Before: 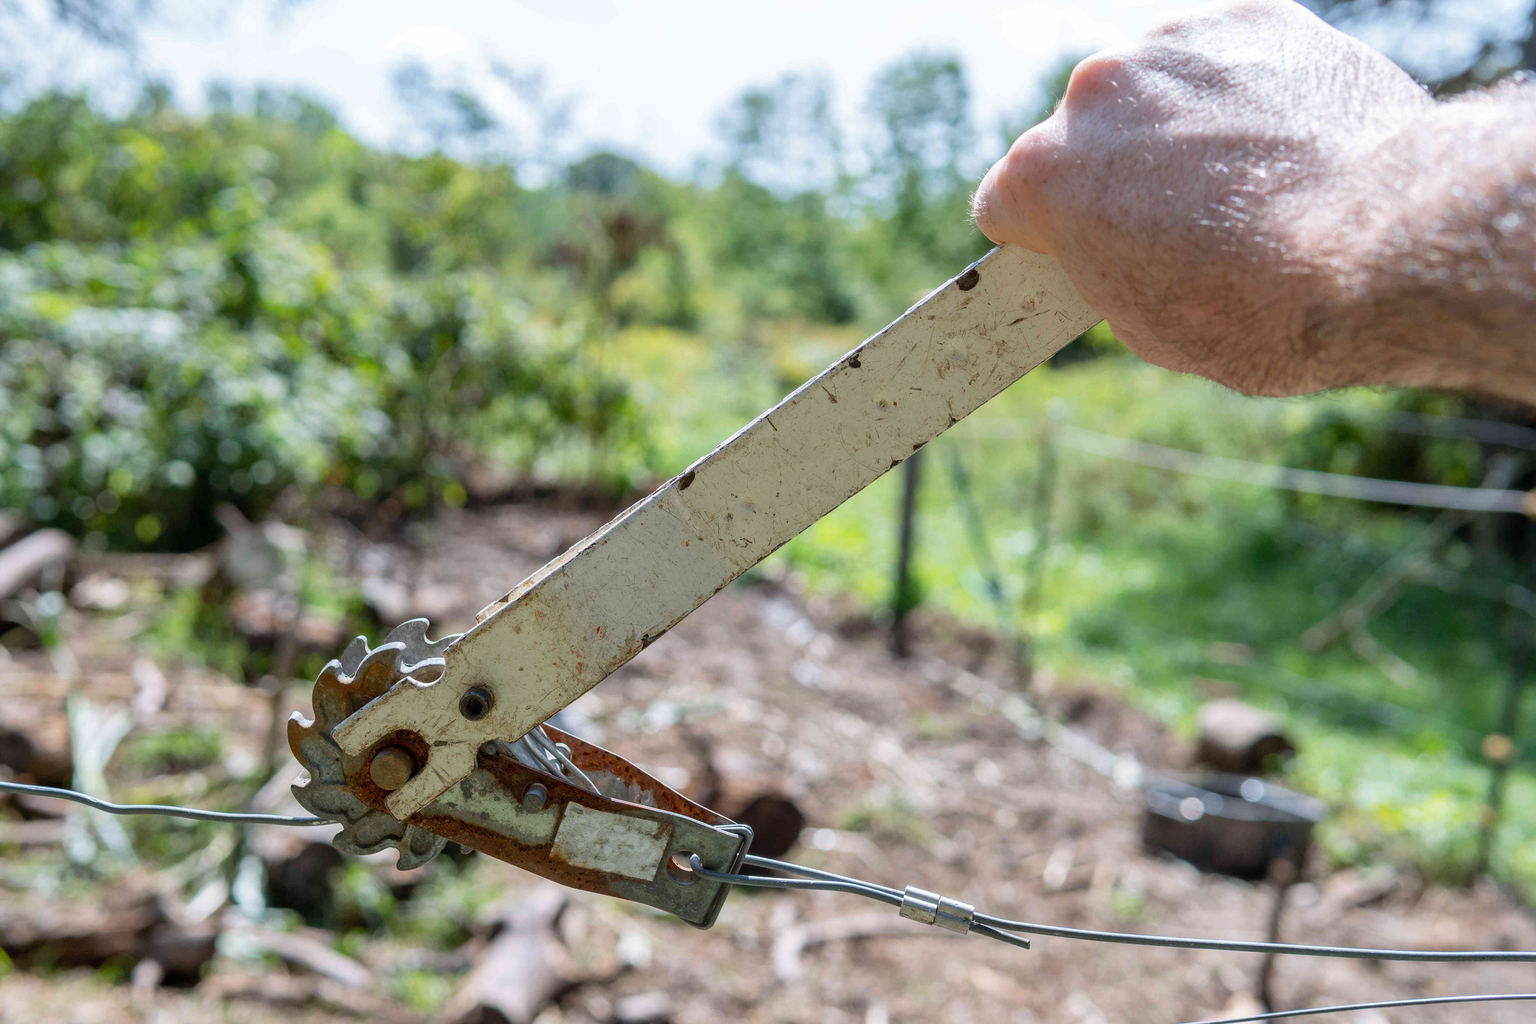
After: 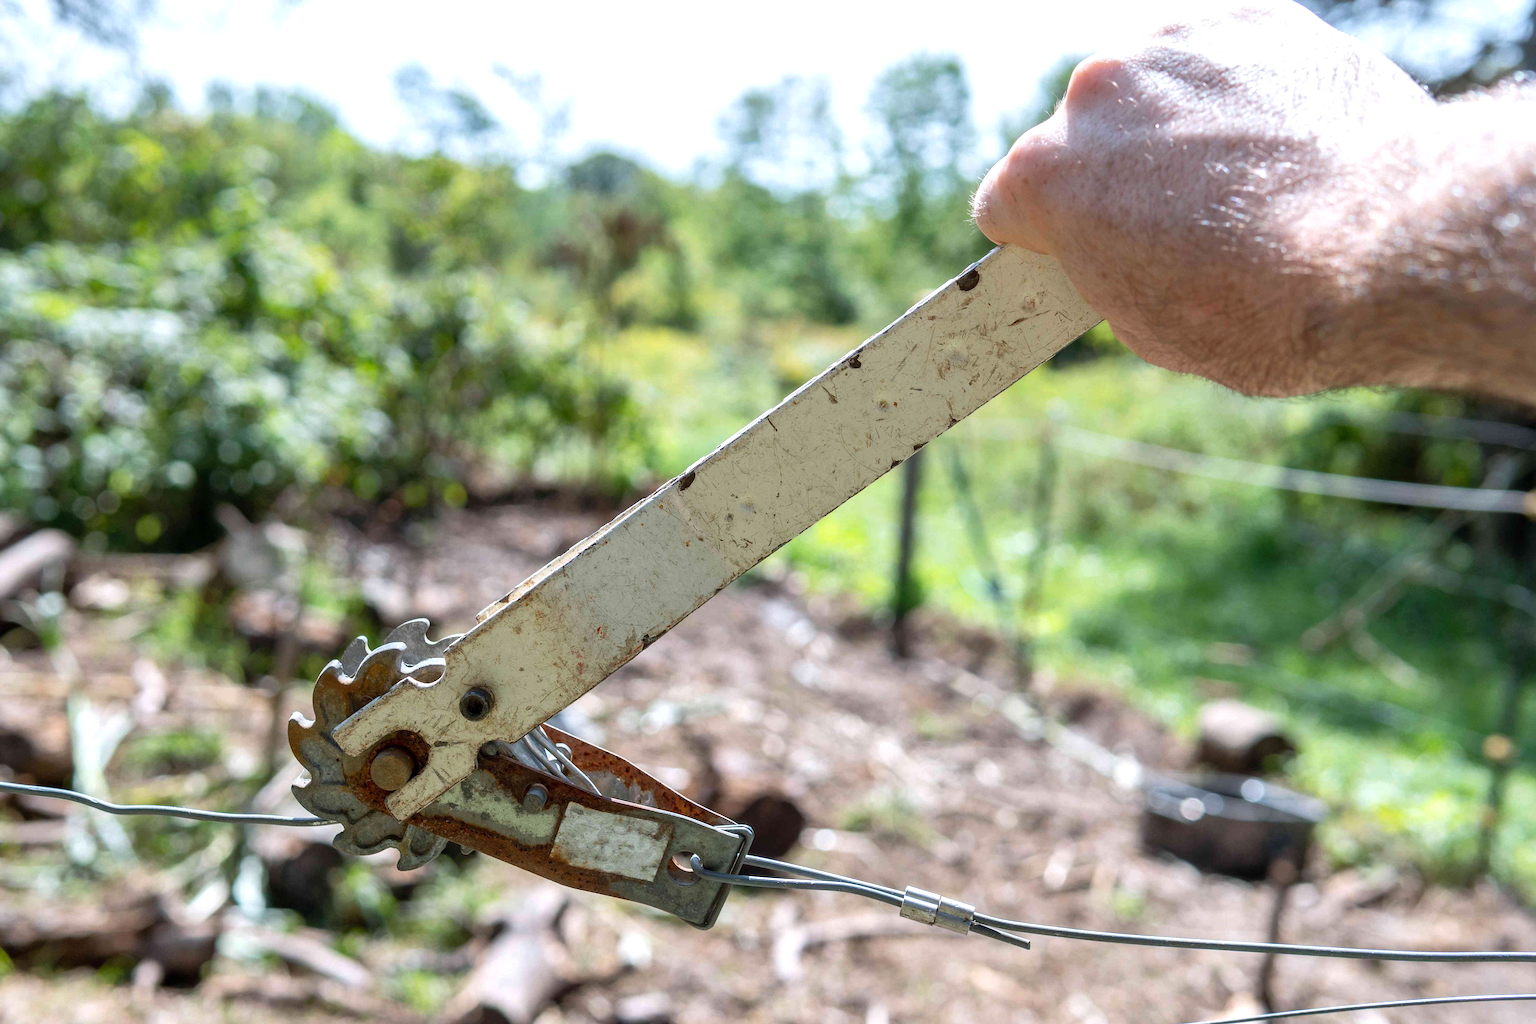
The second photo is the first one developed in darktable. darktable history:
tone equalizer: -8 EV -0.417 EV, -7 EV -0.389 EV, -6 EV -0.333 EV, -5 EV -0.222 EV, -3 EV 0.222 EV, -2 EV 0.333 EV, -1 EV 0.389 EV, +0 EV 0.417 EV, edges refinement/feathering 500, mask exposure compensation -1.57 EV, preserve details no
rgb curve: curves: ch0 [(0, 0) (0.053, 0.068) (0.122, 0.128) (1, 1)]
